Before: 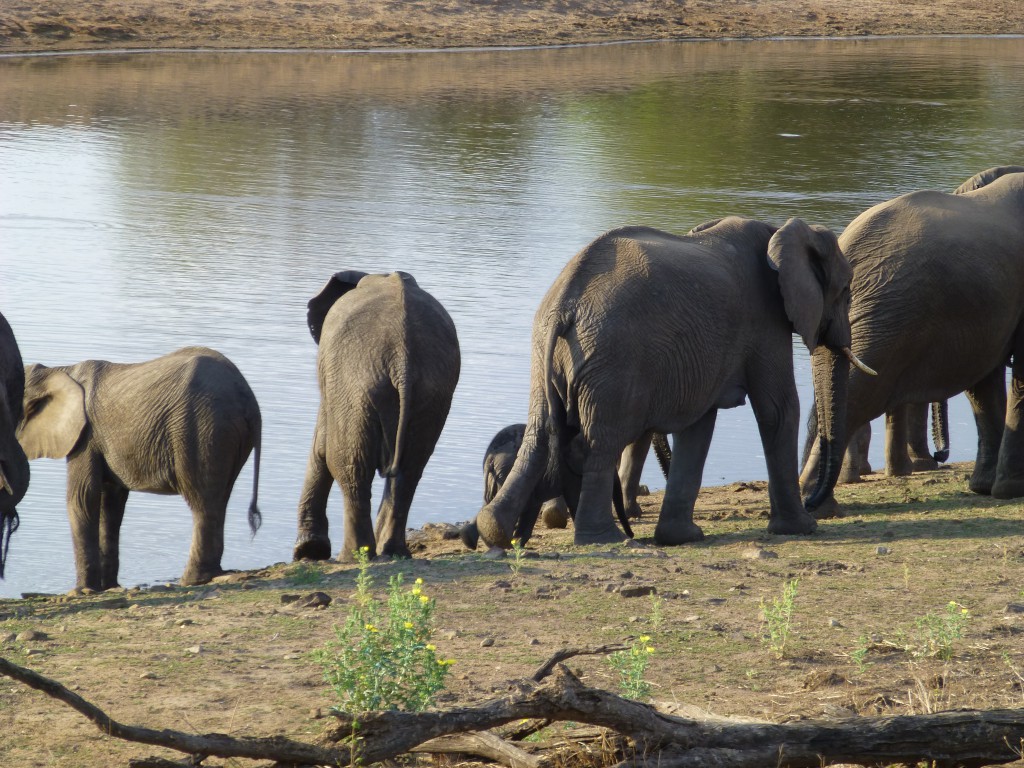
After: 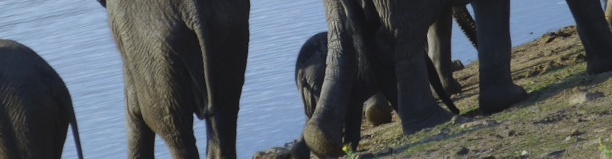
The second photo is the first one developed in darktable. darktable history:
white balance: red 0.924, blue 1.095
color balance: output saturation 120%
crop: left 18.091%, top 51.13%, right 17.525%, bottom 16.85%
exposure: black level correction -0.016, exposure -1.018 EV, compensate highlight preservation false
tone equalizer: -8 EV -0.417 EV, -7 EV -0.389 EV, -6 EV -0.333 EV, -5 EV -0.222 EV, -3 EV 0.222 EV, -2 EV 0.333 EV, -1 EV 0.389 EV, +0 EV 0.417 EV, edges refinement/feathering 500, mask exposure compensation -1.57 EV, preserve details no
rotate and perspective: rotation -14.8°, crop left 0.1, crop right 0.903, crop top 0.25, crop bottom 0.748
